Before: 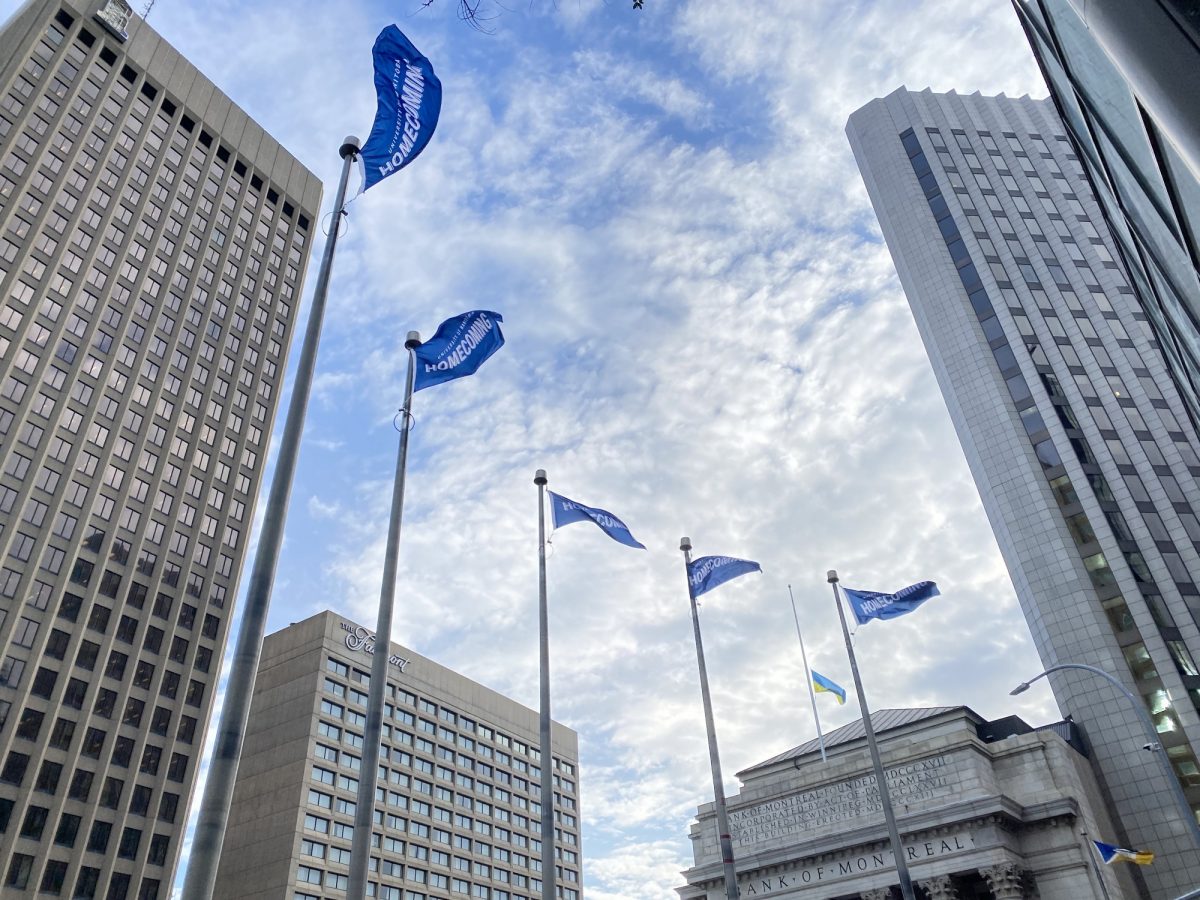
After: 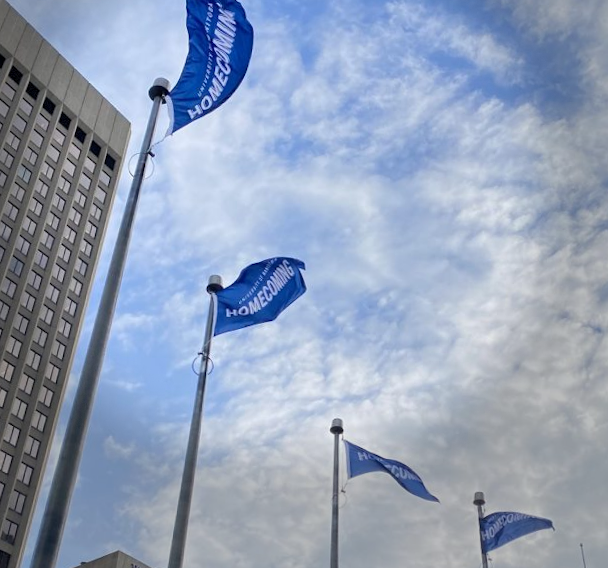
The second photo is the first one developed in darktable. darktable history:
rotate and perspective: rotation 2.27°, automatic cropping off
crop: left 17.835%, top 7.675%, right 32.881%, bottom 32.213%
vignetting: fall-off start 68.33%, fall-off radius 30%, saturation 0.042, center (-0.066, -0.311), width/height ratio 0.992, shape 0.85, dithering 8-bit output
